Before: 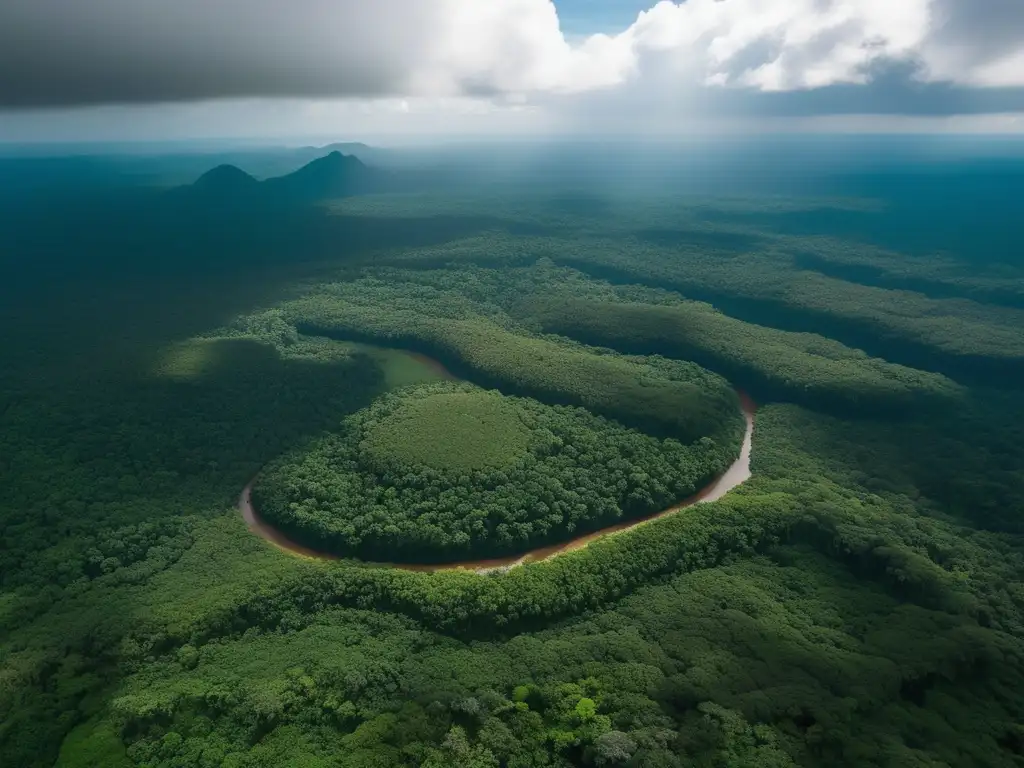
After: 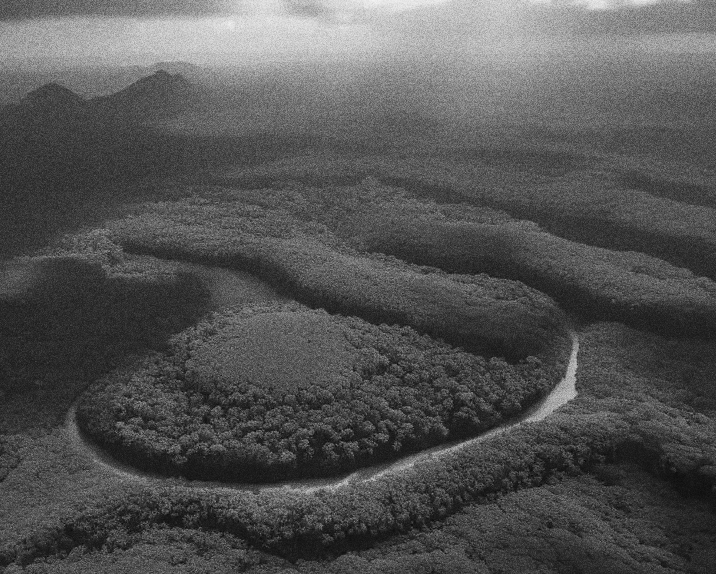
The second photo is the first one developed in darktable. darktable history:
grain: coarseness 10.62 ISO, strength 55.56%
monochrome: a 16.06, b 15.48, size 1
crop and rotate: left 17.046%, top 10.659%, right 12.989%, bottom 14.553%
